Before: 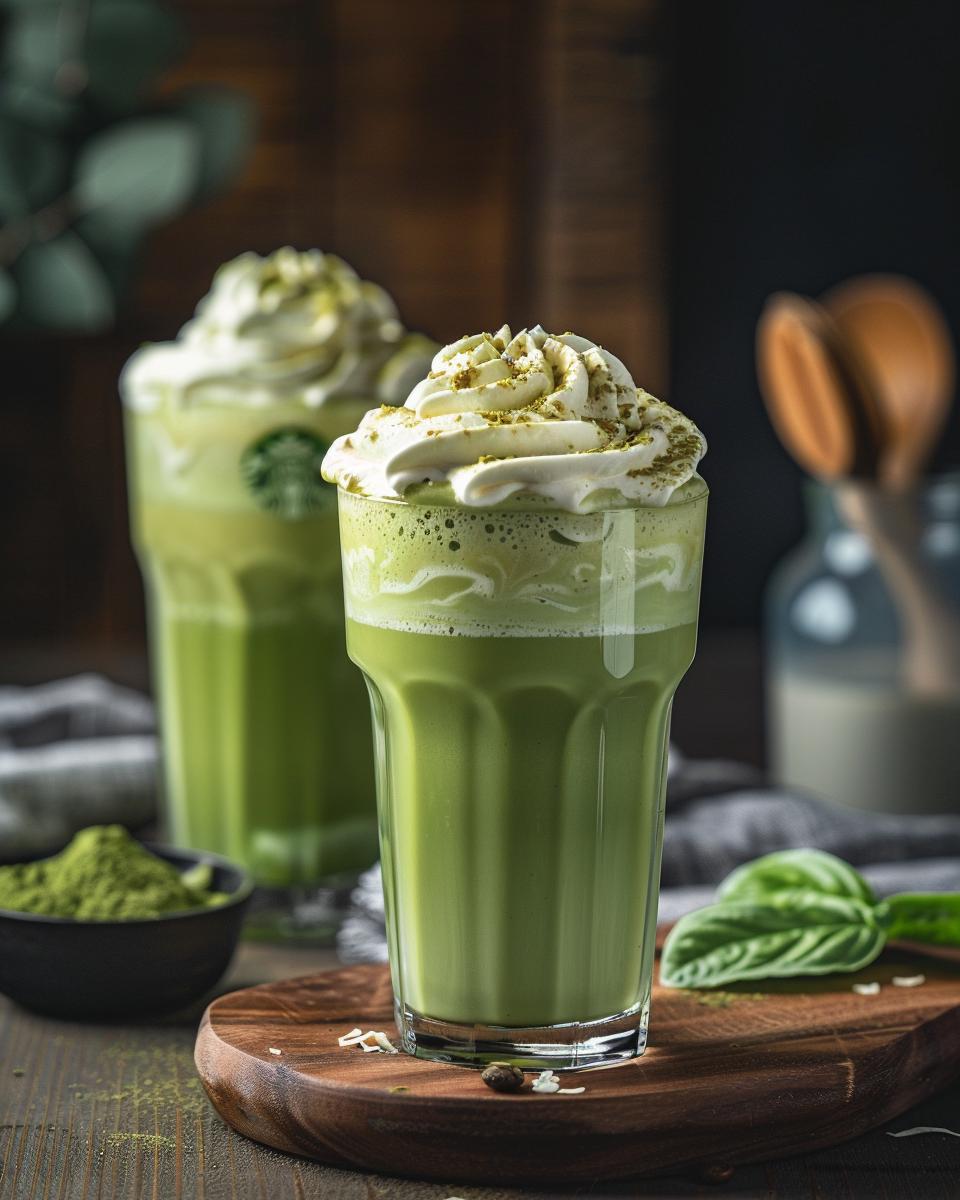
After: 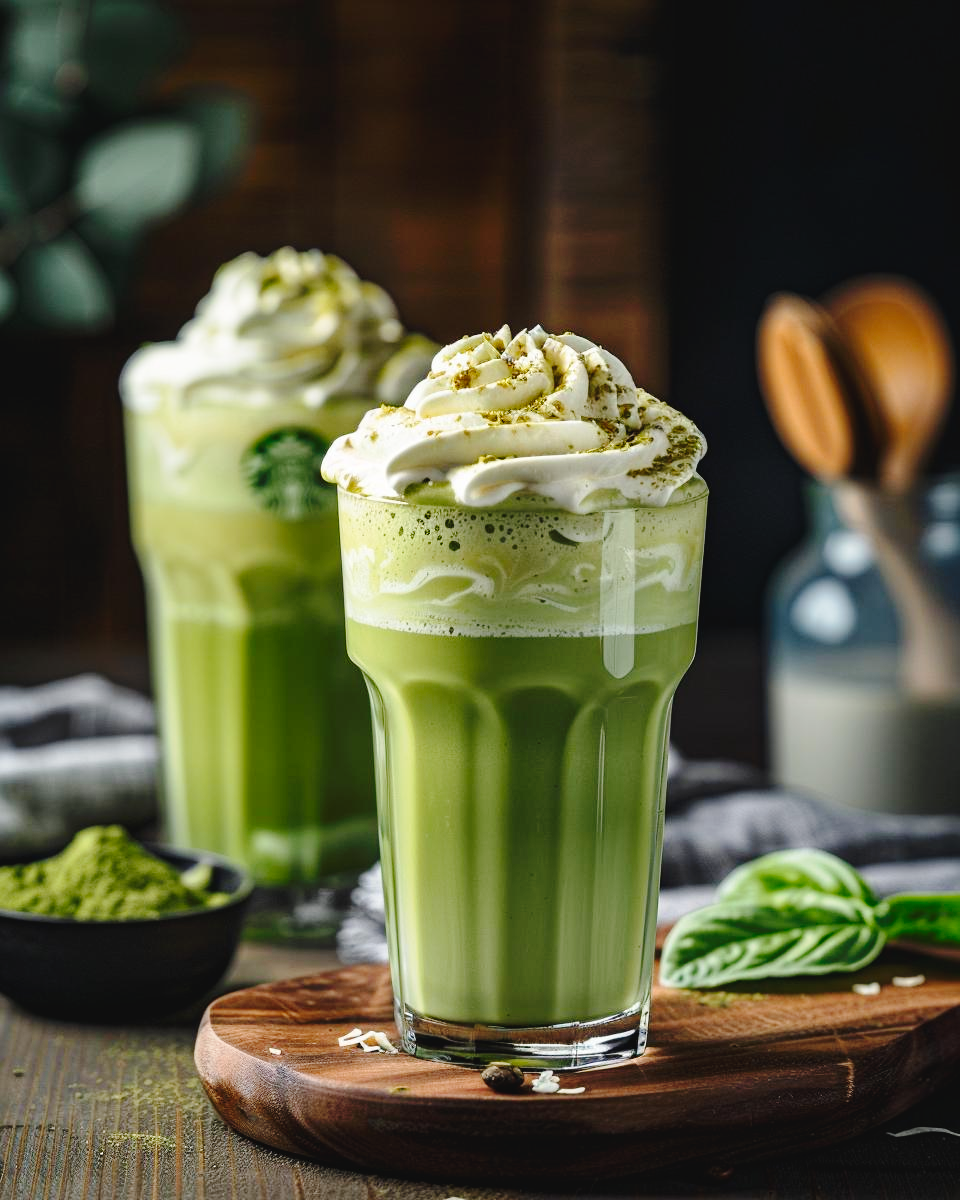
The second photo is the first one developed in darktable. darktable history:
tone curve: curves: ch0 [(0, 0) (0.003, 0.03) (0.011, 0.032) (0.025, 0.035) (0.044, 0.038) (0.069, 0.041) (0.1, 0.058) (0.136, 0.091) (0.177, 0.133) (0.224, 0.181) (0.277, 0.268) (0.335, 0.363) (0.399, 0.461) (0.468, 0.554) (0.543, 0.633) (0.623, 0.709) (0.709, 0.784) (0.801, 0.869) (0.898, 0.938) (1, 1)], preserve colors none
